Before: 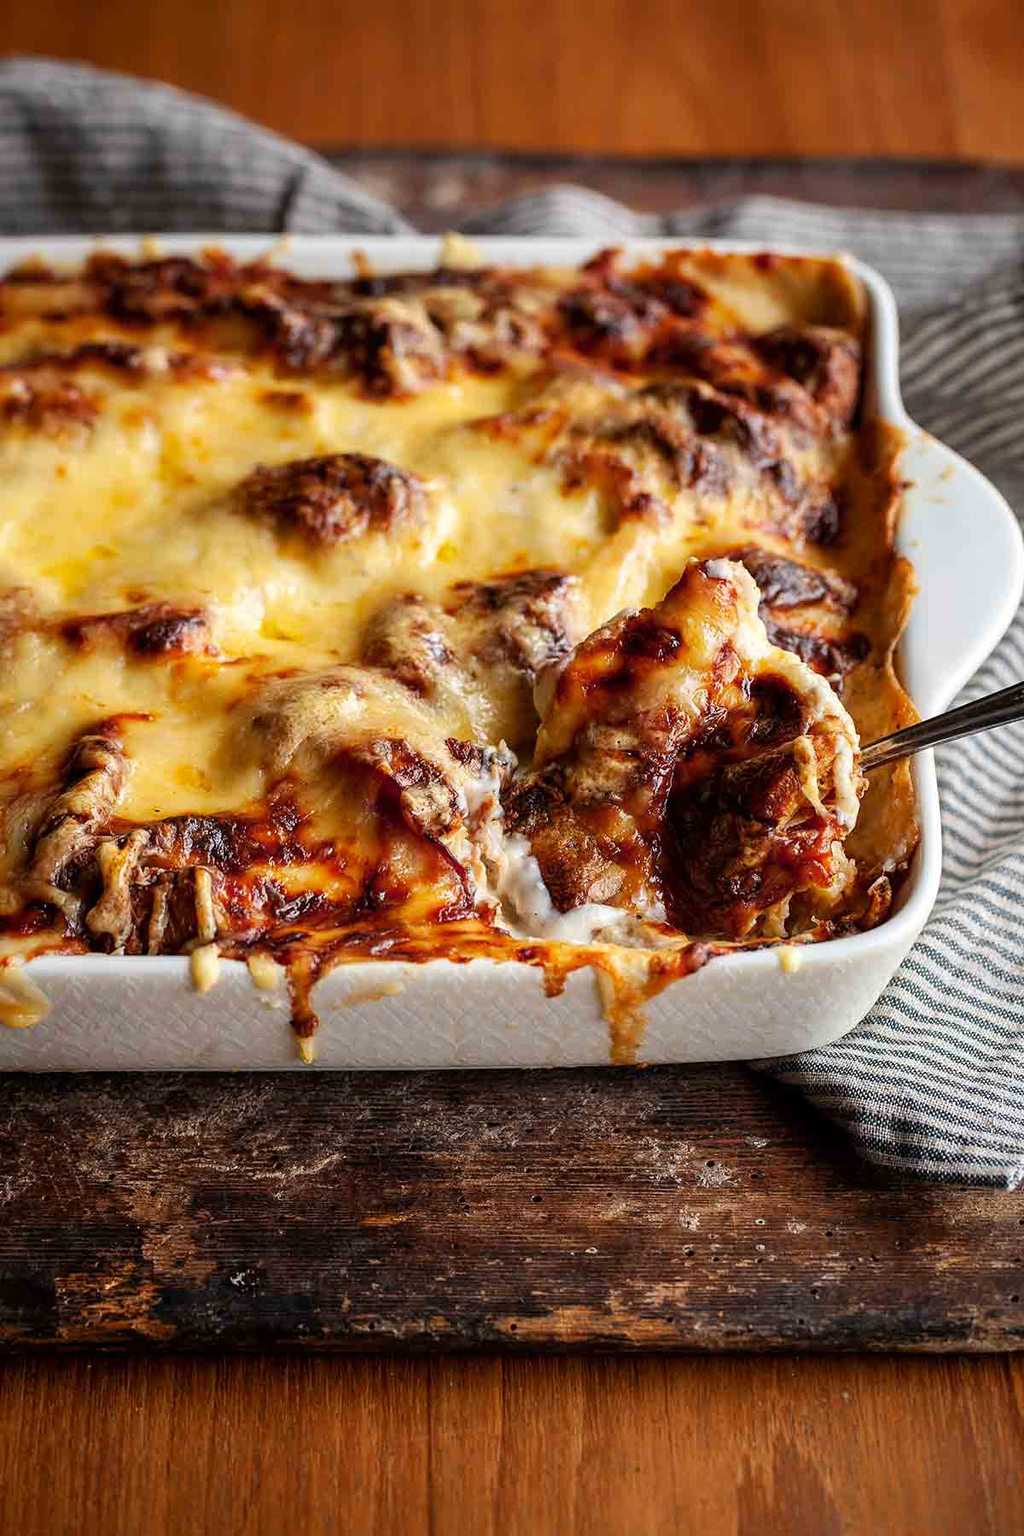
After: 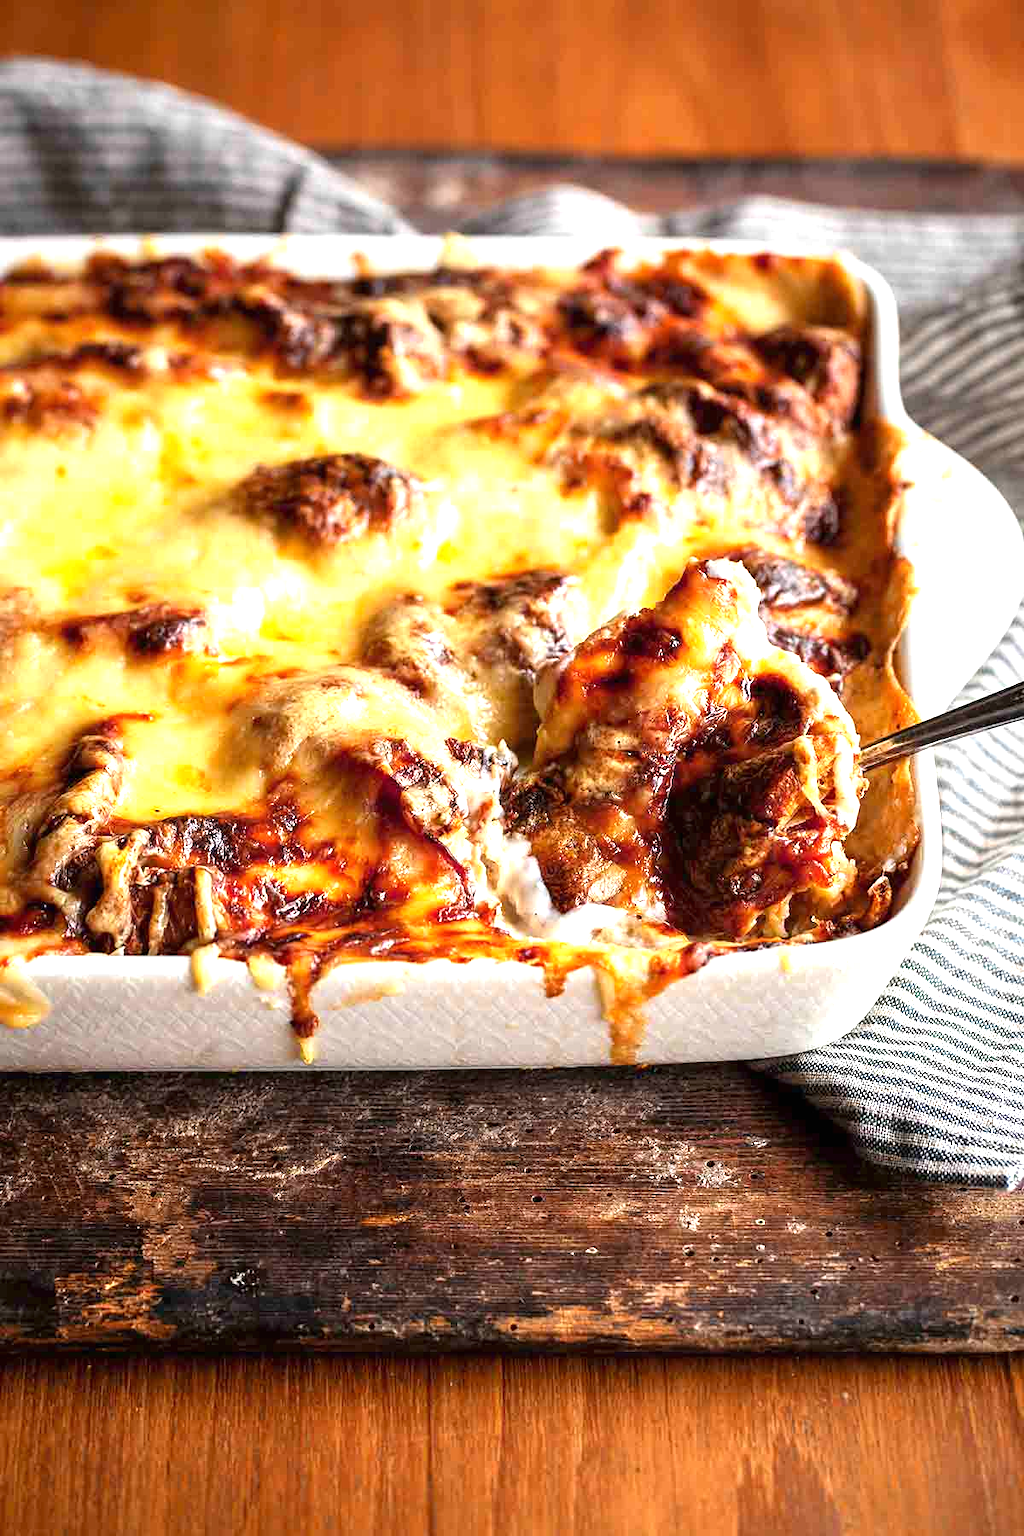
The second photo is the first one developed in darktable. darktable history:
exposure: black level correction 0, exposure 1.105 EV, compensate exposure bias true, compensate highlight preservation false
